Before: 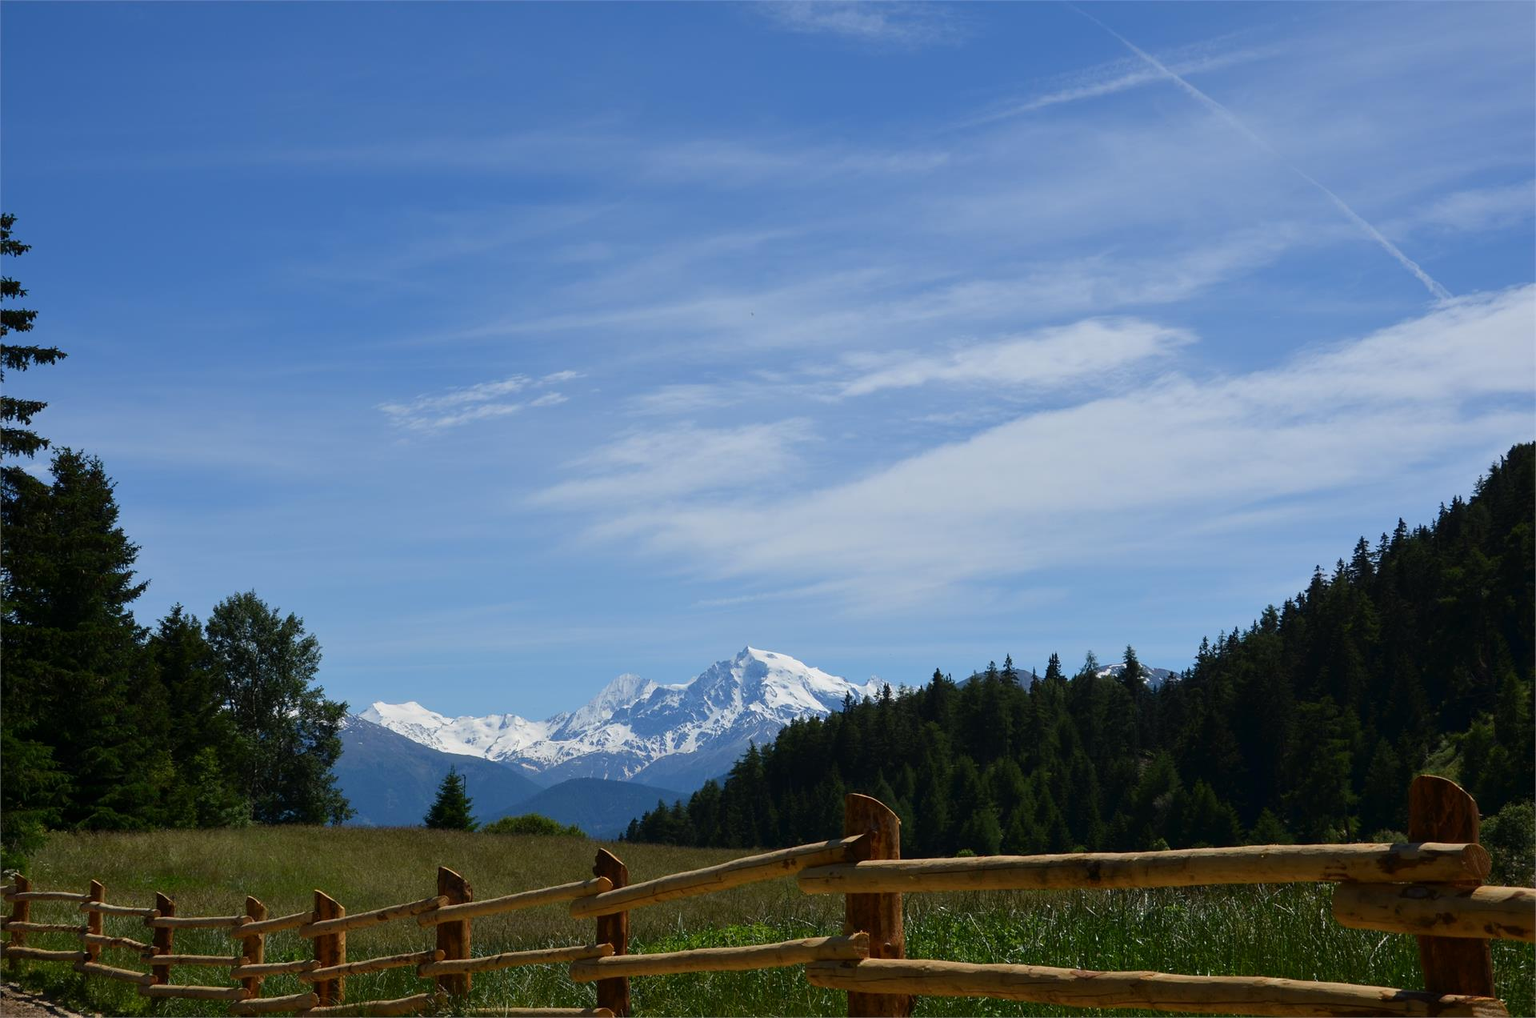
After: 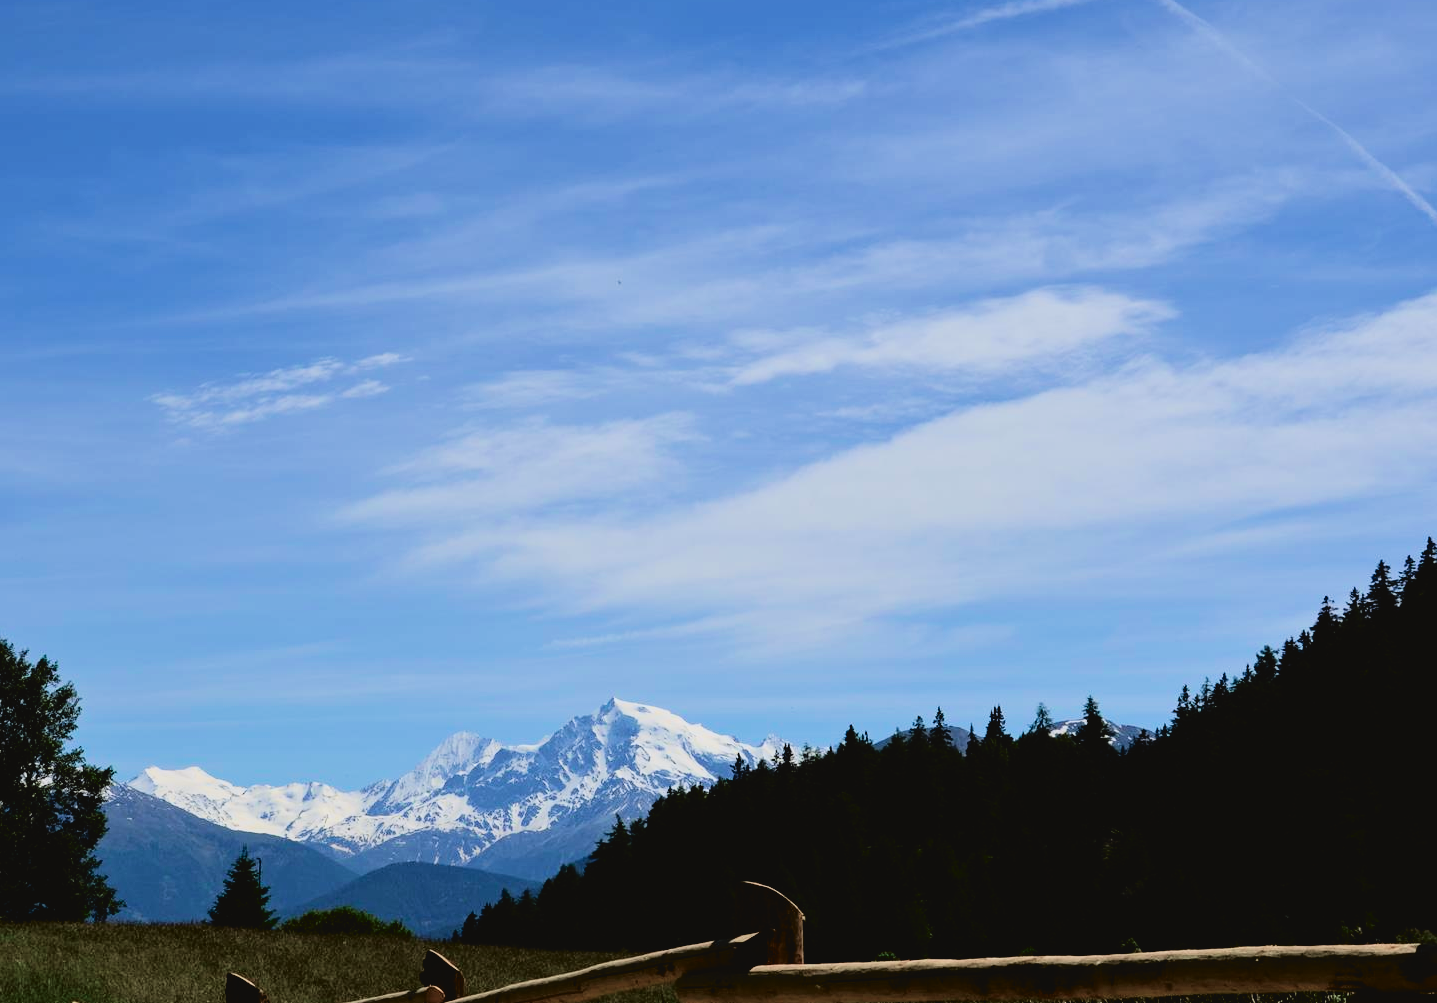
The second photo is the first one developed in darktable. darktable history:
velvia: strength 15%
crop: left 16.768%, top 8.653%, right 8.362%, bottom 12.485%
filmic rgb: black relative exposure -5 EV, hardness 2.88, contrast 1.2
tone curve: curves: ch0 [(0, 0.039) (0.104, 0.094) (0.285, 0.301) (0.689, 0.764) (0.89, 0.926) (0.994, 0.971)]; ch1 [(0, 0) (0.337, 0.249) (0.437, 0.411) (0.485, 0.487) (0.515, 0.514) (0.566, 0.563) (0.641, 0.655) (1, 1)]; ch2 [(0, 0) (0.314, 0.301) (0.421, 0.411) (0.502, 0.505) (0.528, 0.54) (0.557, 0.555) (0.612, 0.583) (0.722, 0.67) (1, 1)], color space Lab, independent channels, preserve colors none
haze removal: compatibility mode true, adaptive false
